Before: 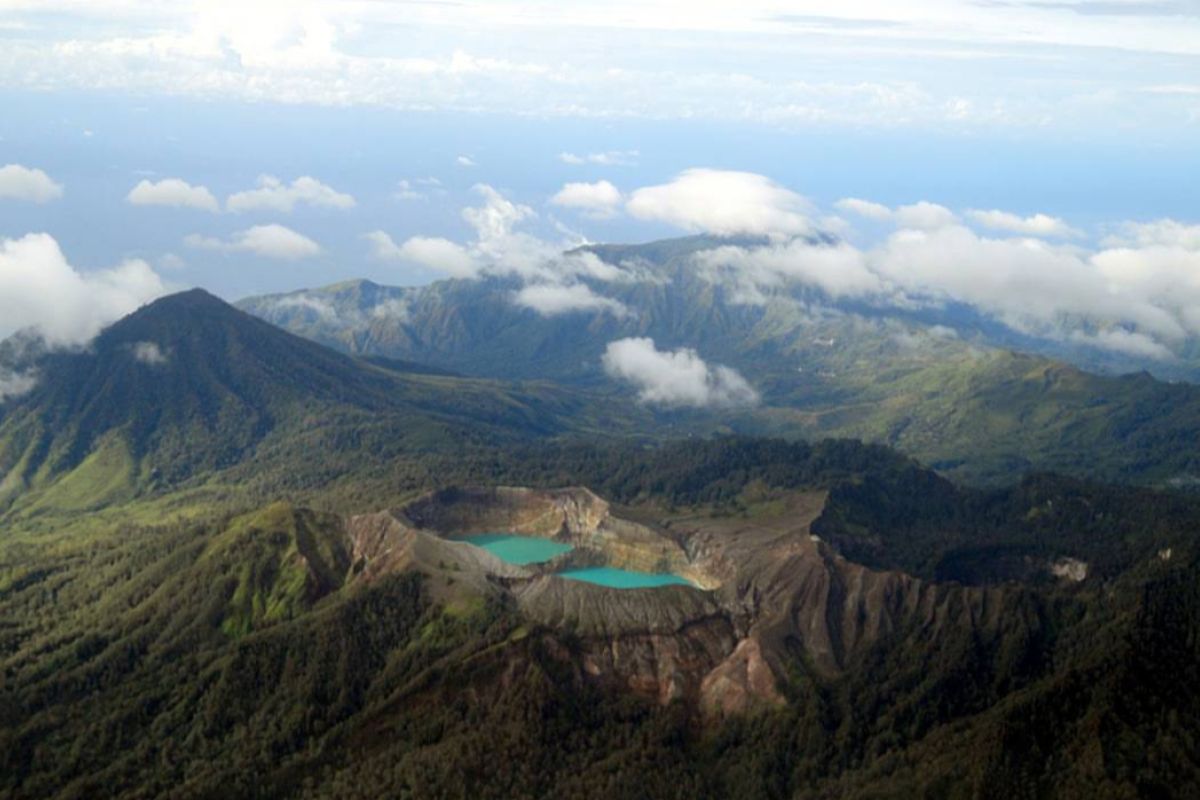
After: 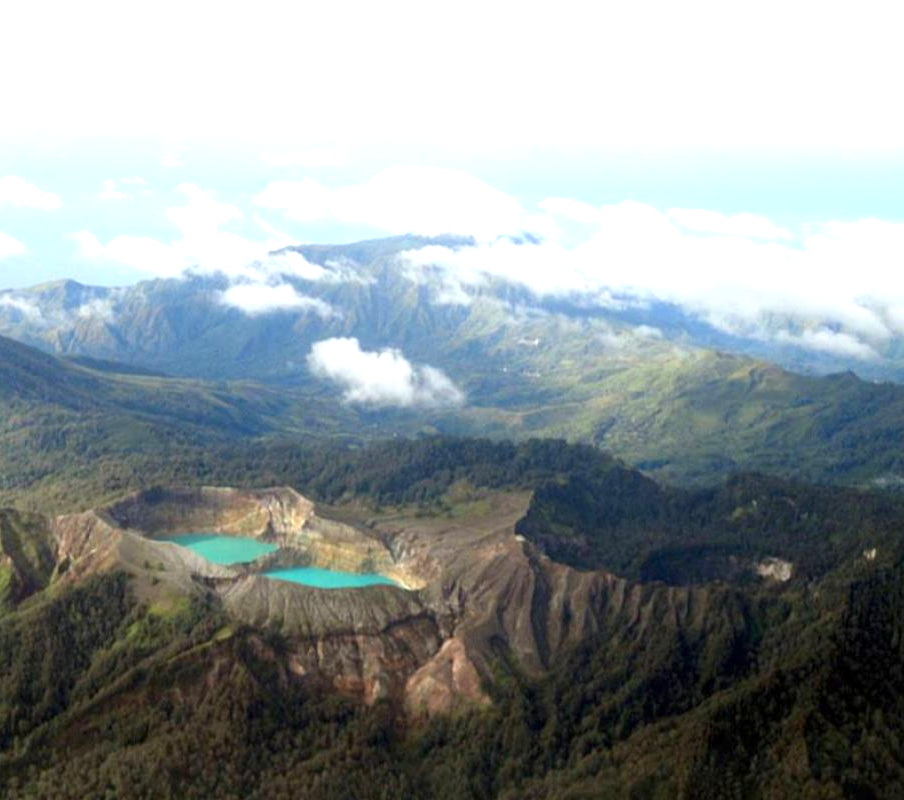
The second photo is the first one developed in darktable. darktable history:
tone equalizer: on, module defaults
exposure: exposure 0.999 EV, compensate highlight preservation false
crop and rotate: left 24.6%
